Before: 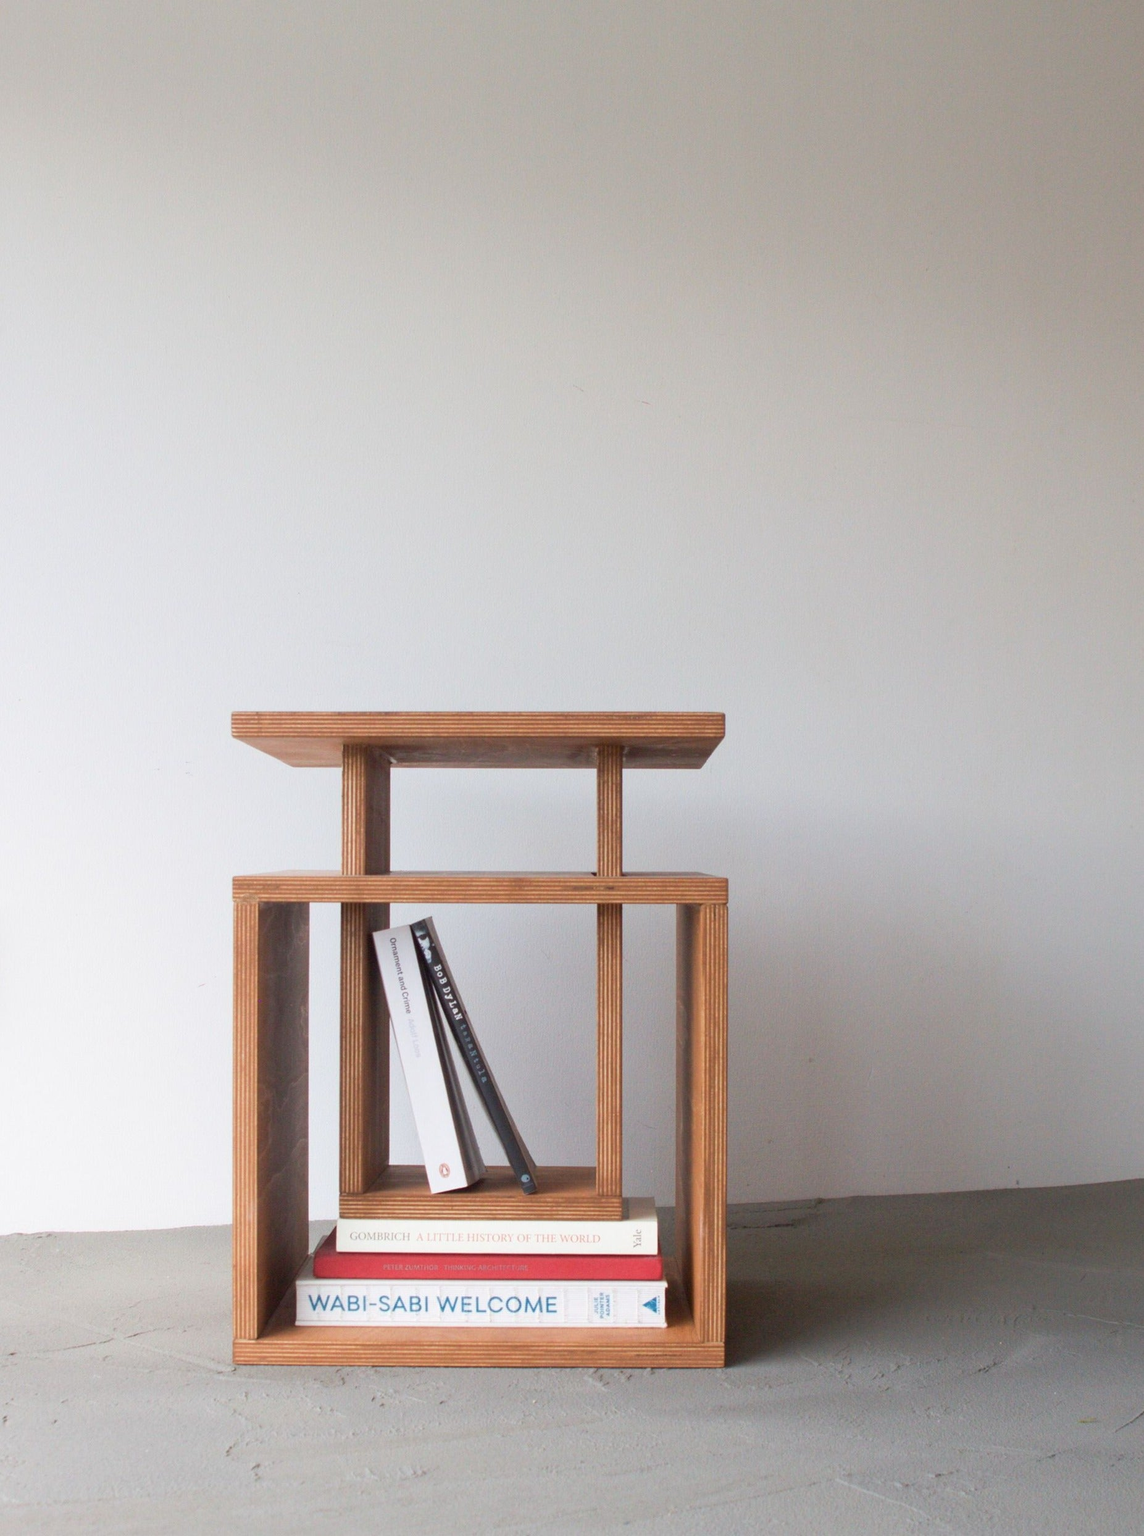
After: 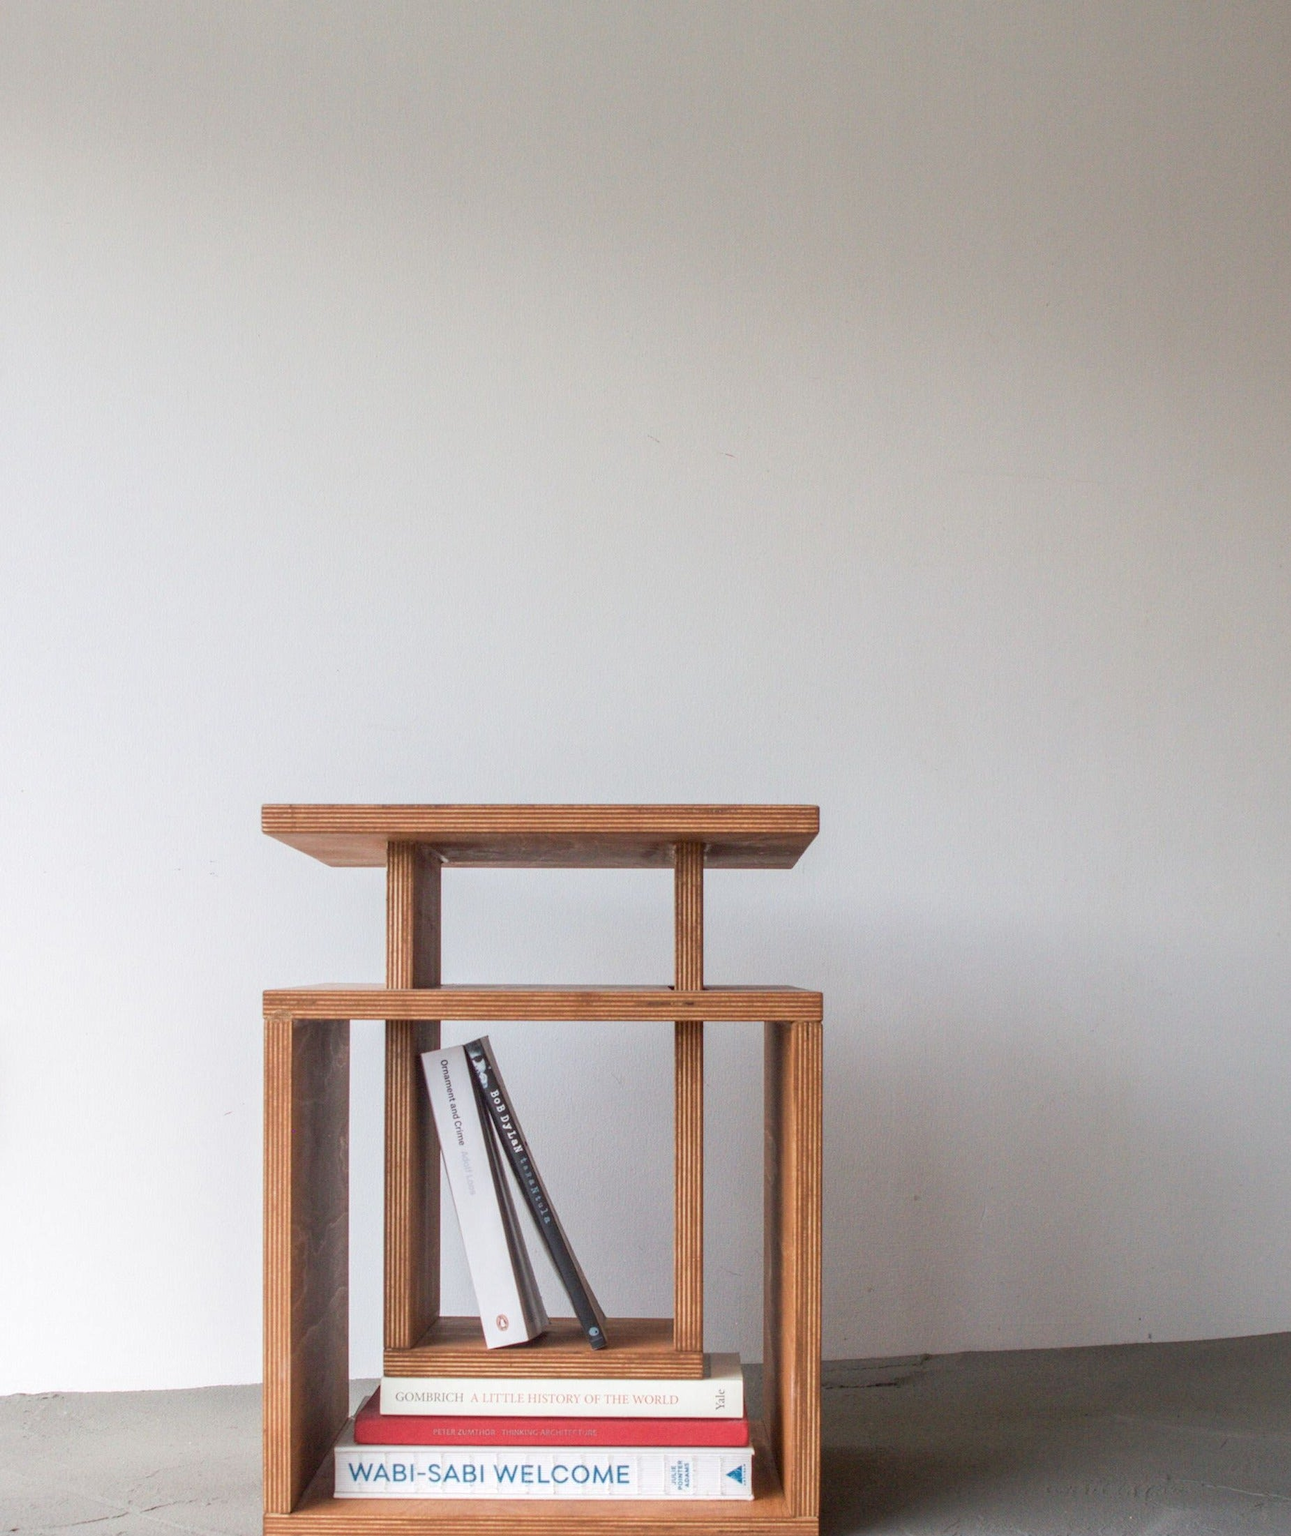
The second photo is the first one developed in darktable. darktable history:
crop and rotate: top 0%, bottom 11.49%
local contrast: highlights 0%, shadows 0%, detail 133%
exposure: black level correction 0.001, compensate highlight preservation false
